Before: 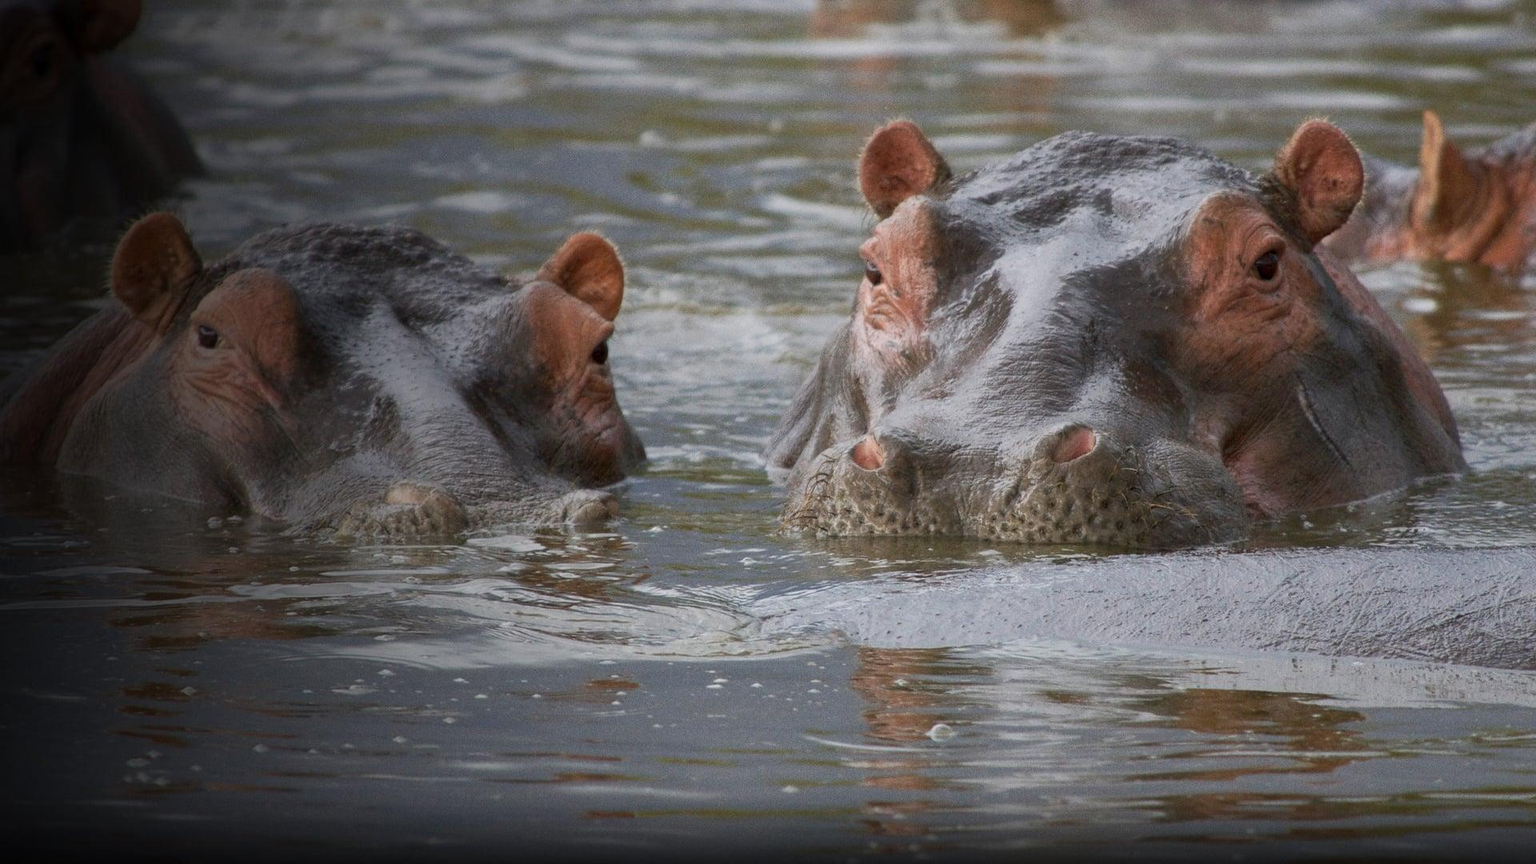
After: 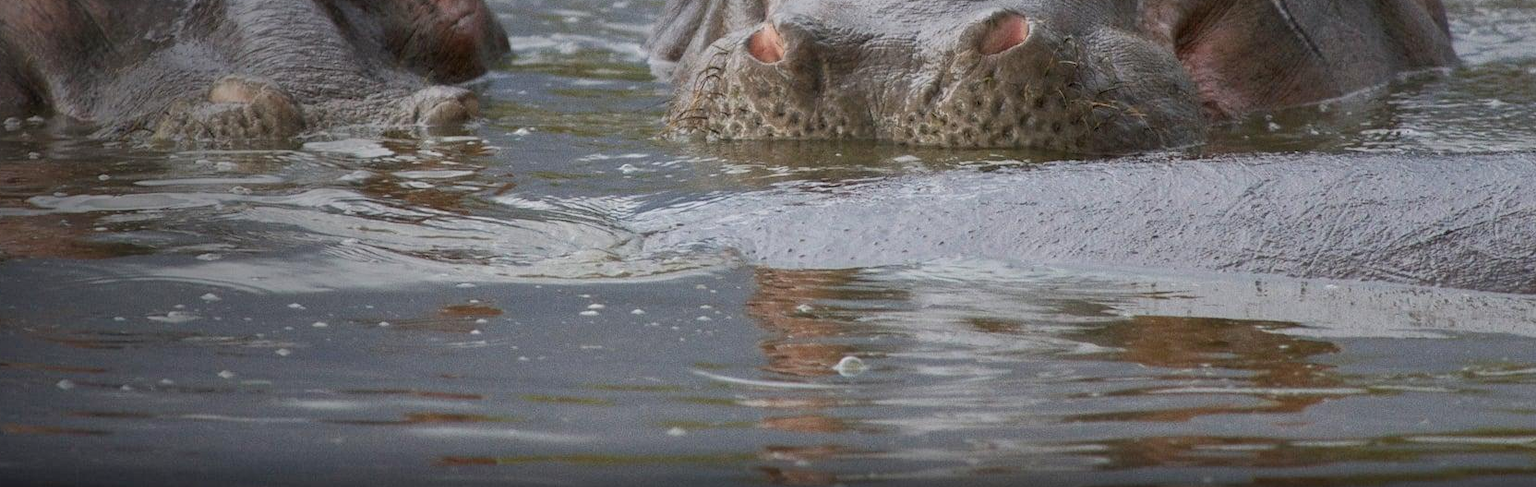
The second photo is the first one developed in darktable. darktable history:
crop and rotate: left 13.306%, top 48.129%, bottom 2.928%
shadows and highlights: soften with gaussian
